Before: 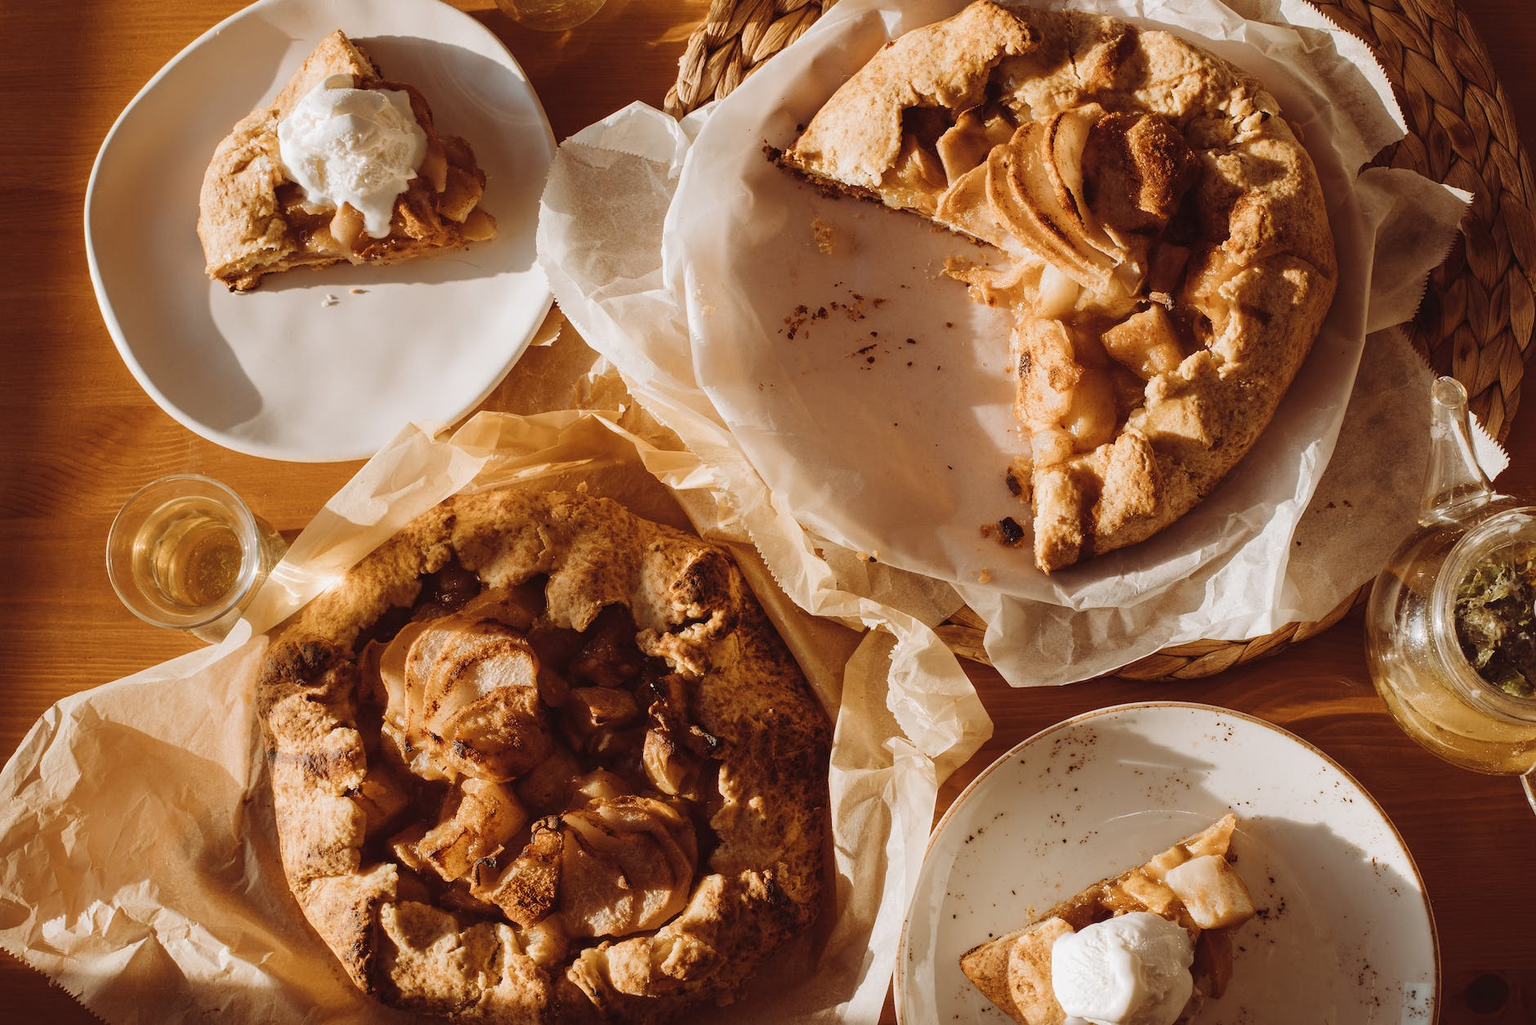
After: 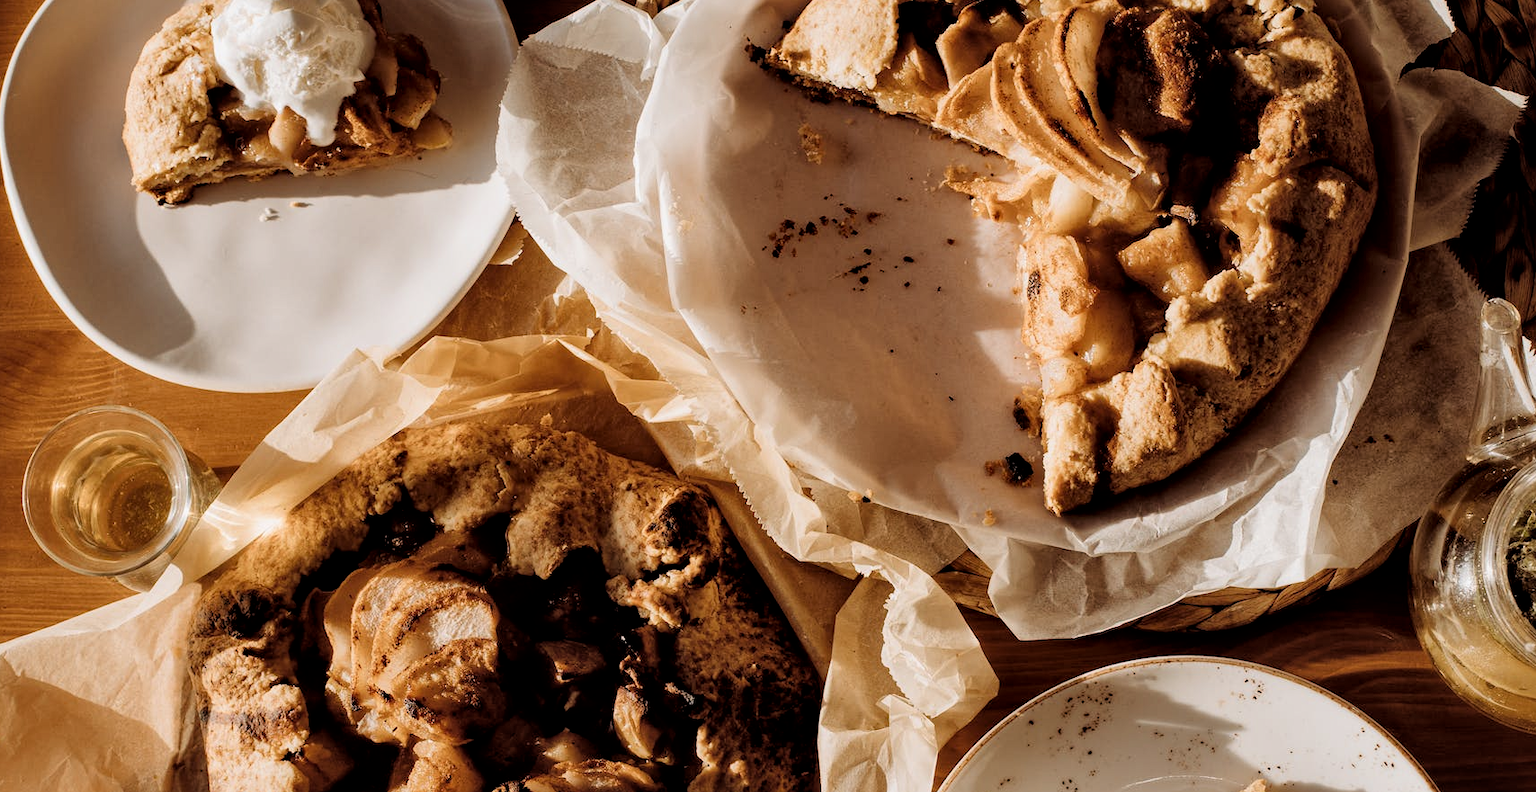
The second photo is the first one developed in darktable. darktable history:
local contrast: mode bilateral grid, contrast 20, coarseness 50, detail 132%, midtone range 0.2
filmic rgb: black relative exposure -3.72 EV, white relative exposure 2.77 EV, dynamic range scaling -5.32%, hardness 3.03
crop: left 5.596%, top 10.314%, right 3.534%, bottom 19.395%
exposure: exposure -0.153 EV, compensate highlight preservation false
